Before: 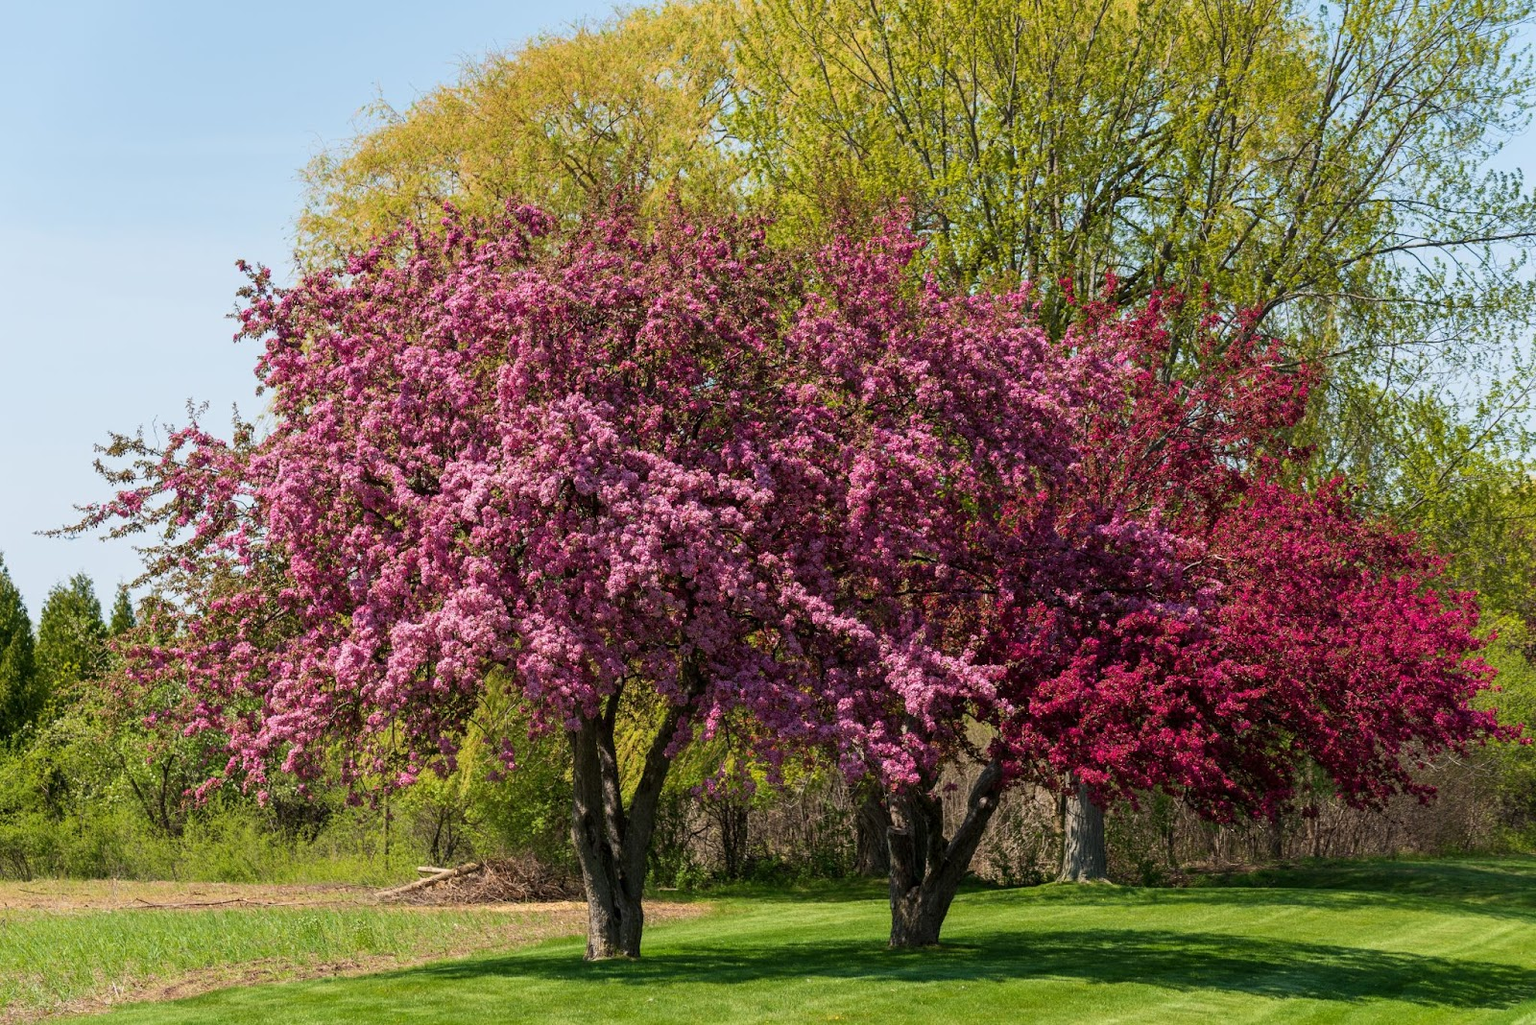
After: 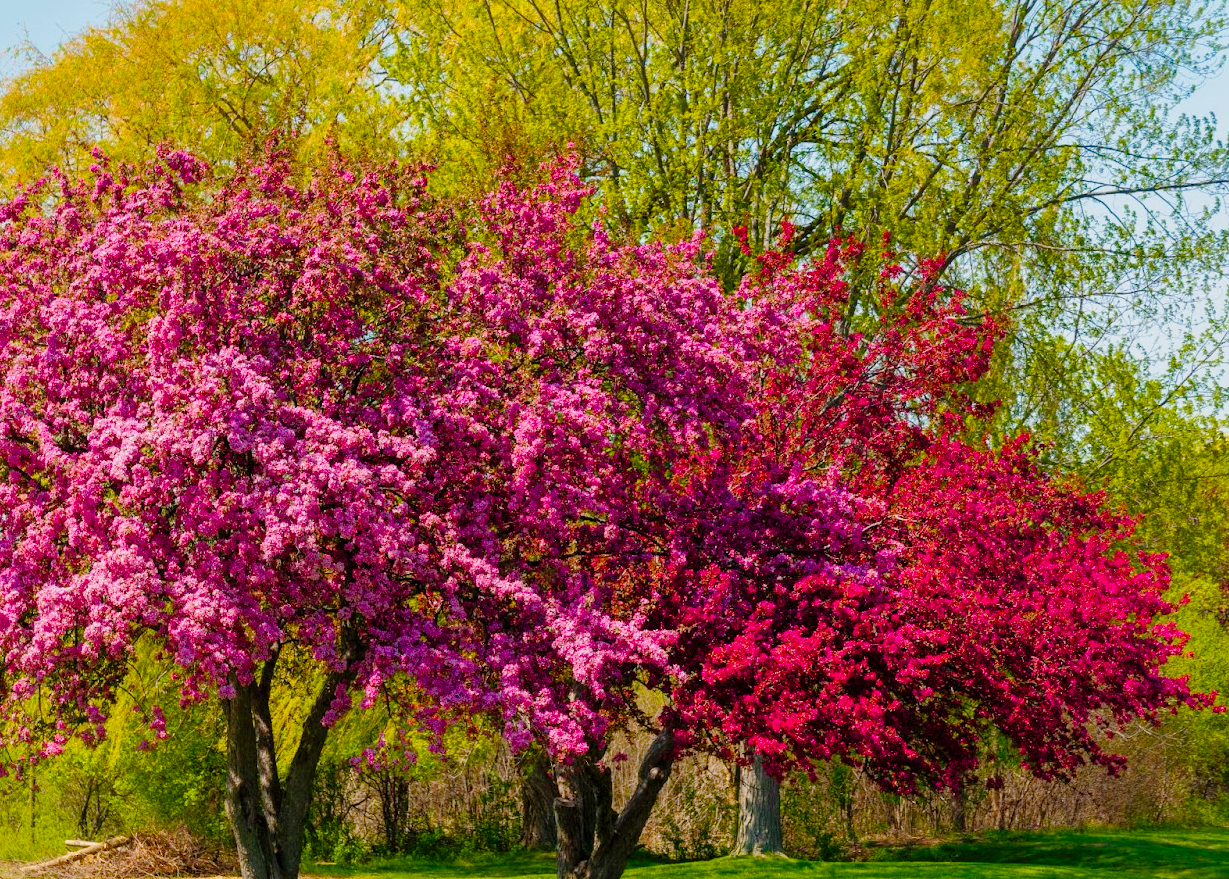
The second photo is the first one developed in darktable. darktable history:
color balance rgb: linear chroma grading › global chroma 22.945%, perceptual saturation grading › global saturation 27.619%, perceptual saturation grading › highlights -25.463%, perceptual saturation grading › shadows 24.43%
shadows and highlights: on, module defaults
crop: left 23.171%, top 5.912%, bottom 11.756%
tone curve: curves: ch0 [(0, 0) (0.091, 0.077) (0.389, 0.458) (0.745, 0.82) (0.844, 0.908) (0.909, 0.942) (1, 0.973)]; ch1 [(0, 0) (0.437, 0.404) (0.5, 0.5) (0.529, 0.55) (0.58, 0.6) (0.616, 0.649) (1, 1)]; ch2 [(0, 0) (0.442, 0.415) (0.5, 0.5) (0.535, 0.557) (0.585, 0.62) (1, 1)], preserve colors none
